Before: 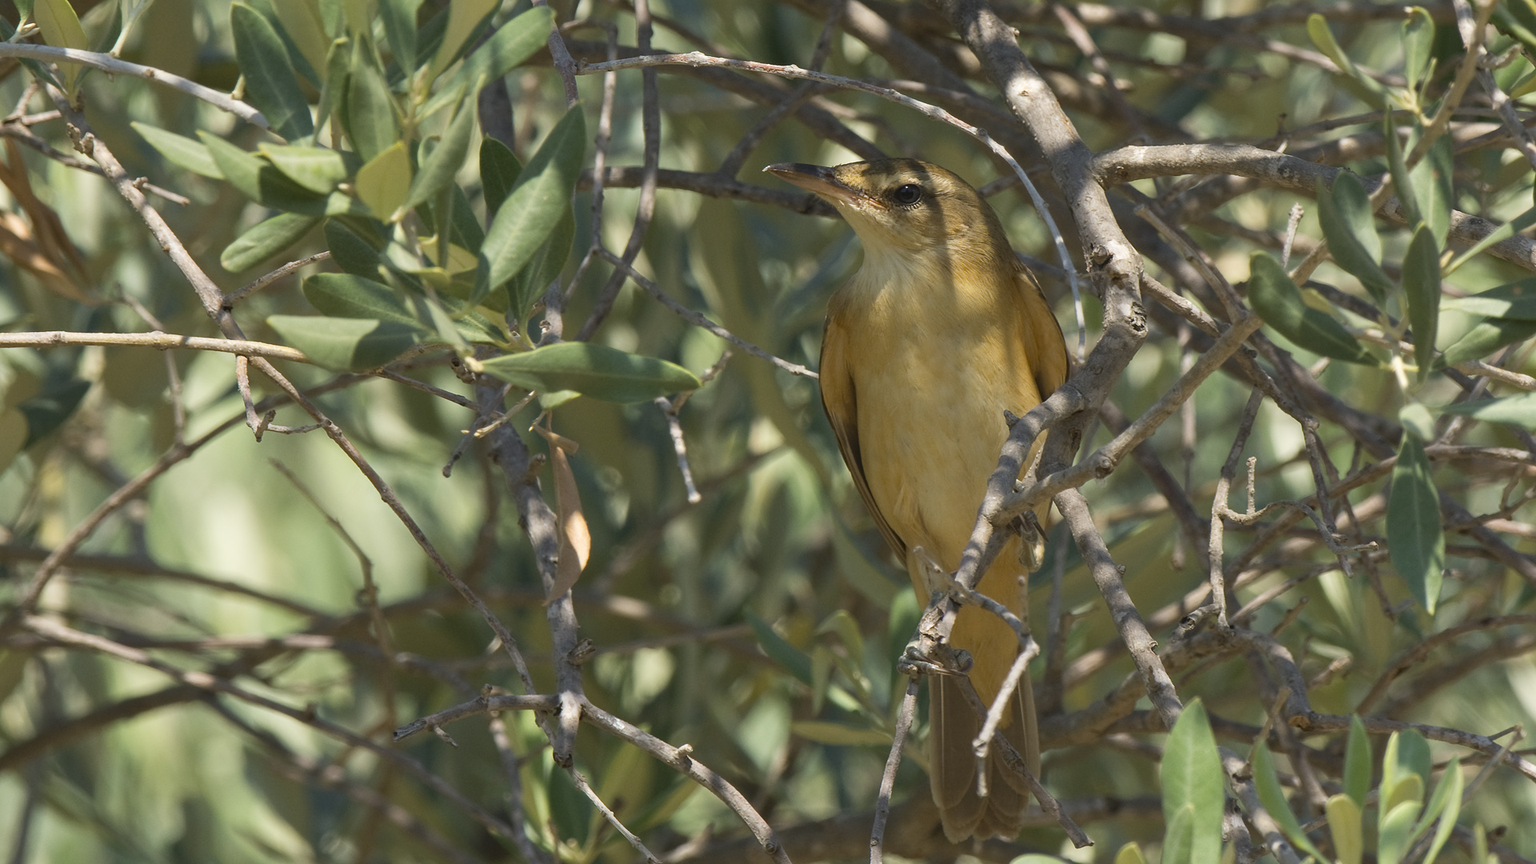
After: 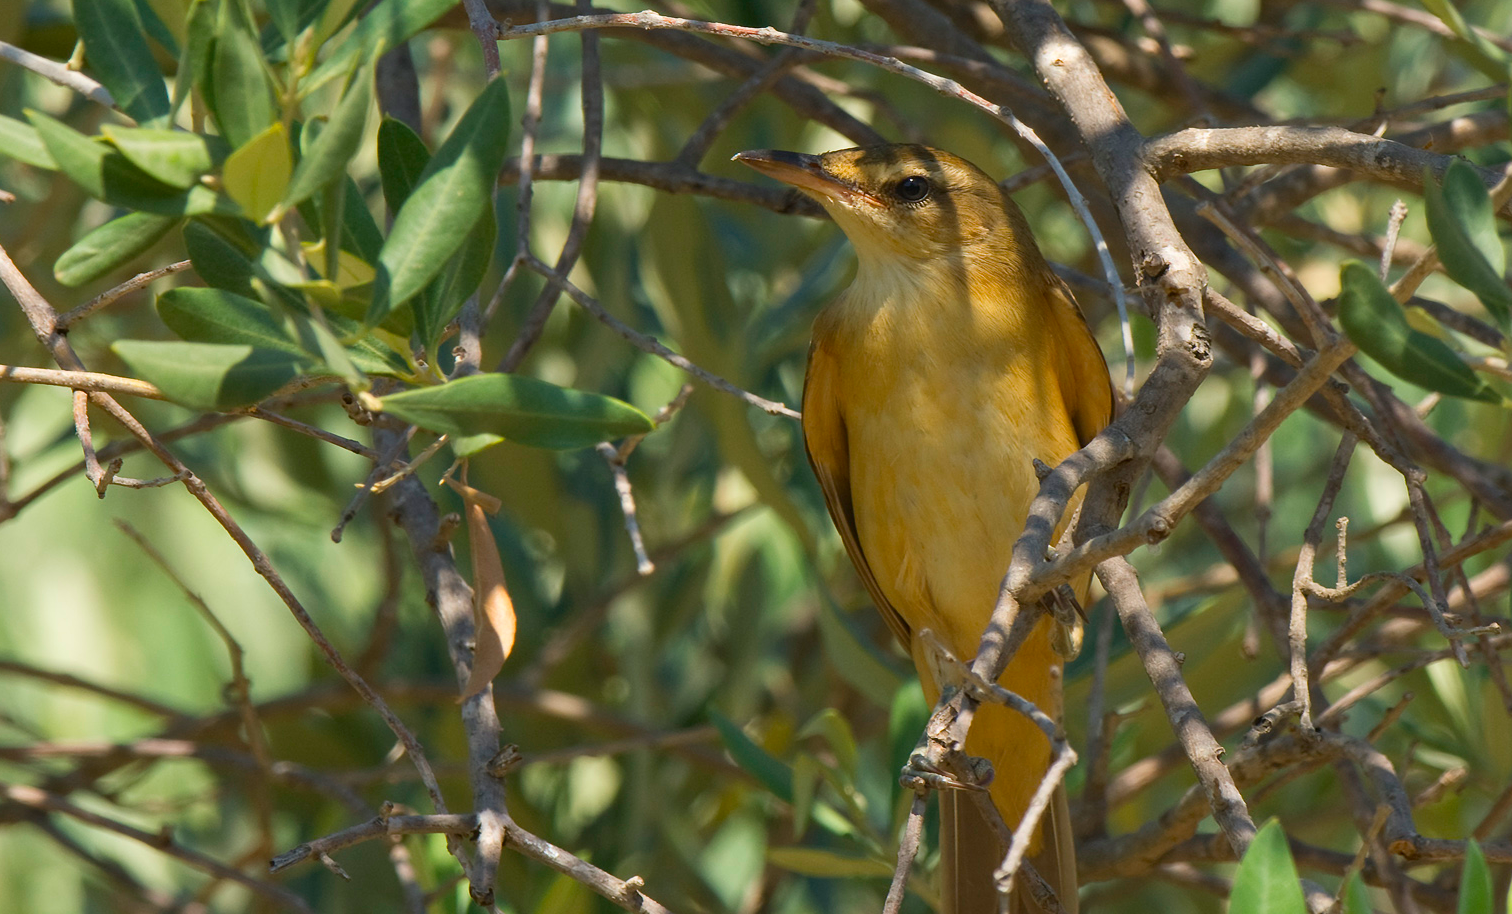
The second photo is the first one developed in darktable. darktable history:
contrast brightness saturation: brightness -0.019, saturation 0.361
crop: left 11.609%, top 5.057%, right 9.592%, bottom 10.264%
